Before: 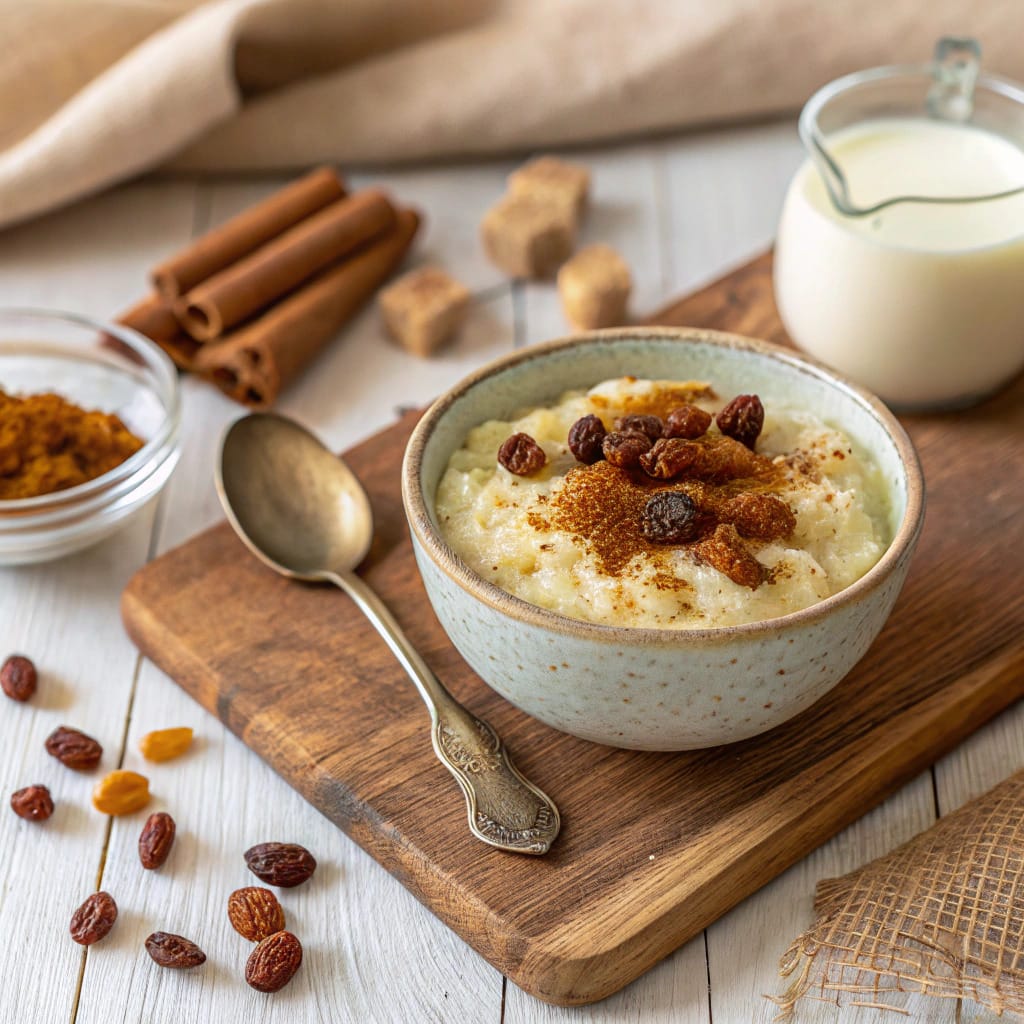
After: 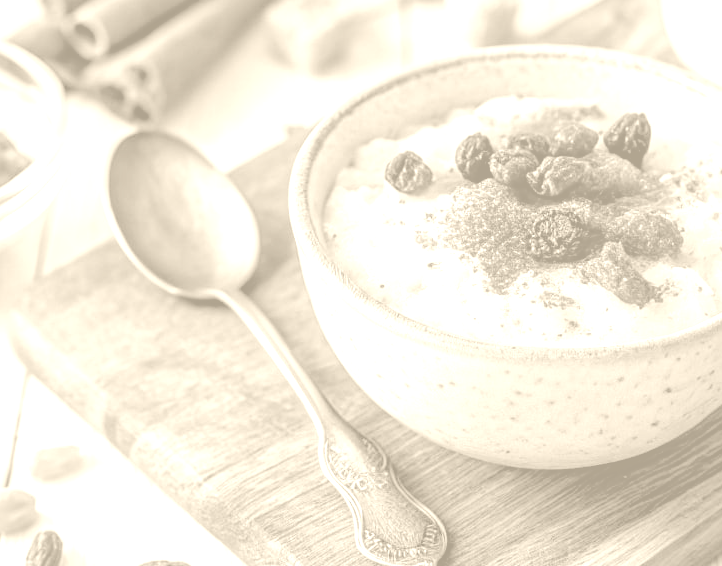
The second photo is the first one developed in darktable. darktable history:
crop: left 11.123%, top 27.61%, right 18.3%, bottom 17.034%
exposure: black level correction 0.009, exposure 0.119 EV, compensate highlight preservation false
colorize: hue 36°, saturation 71%, lightness 80.79%
local contrast: highlights 100%, shadows 100%, detail 120%, midtone range 0.2
color calibration: illuminant F (fluorescent), F source F9 (Cool White Deluxe 4150 K) – high CRI, x 0.374, y 0.373, temperature 4158.34 K
